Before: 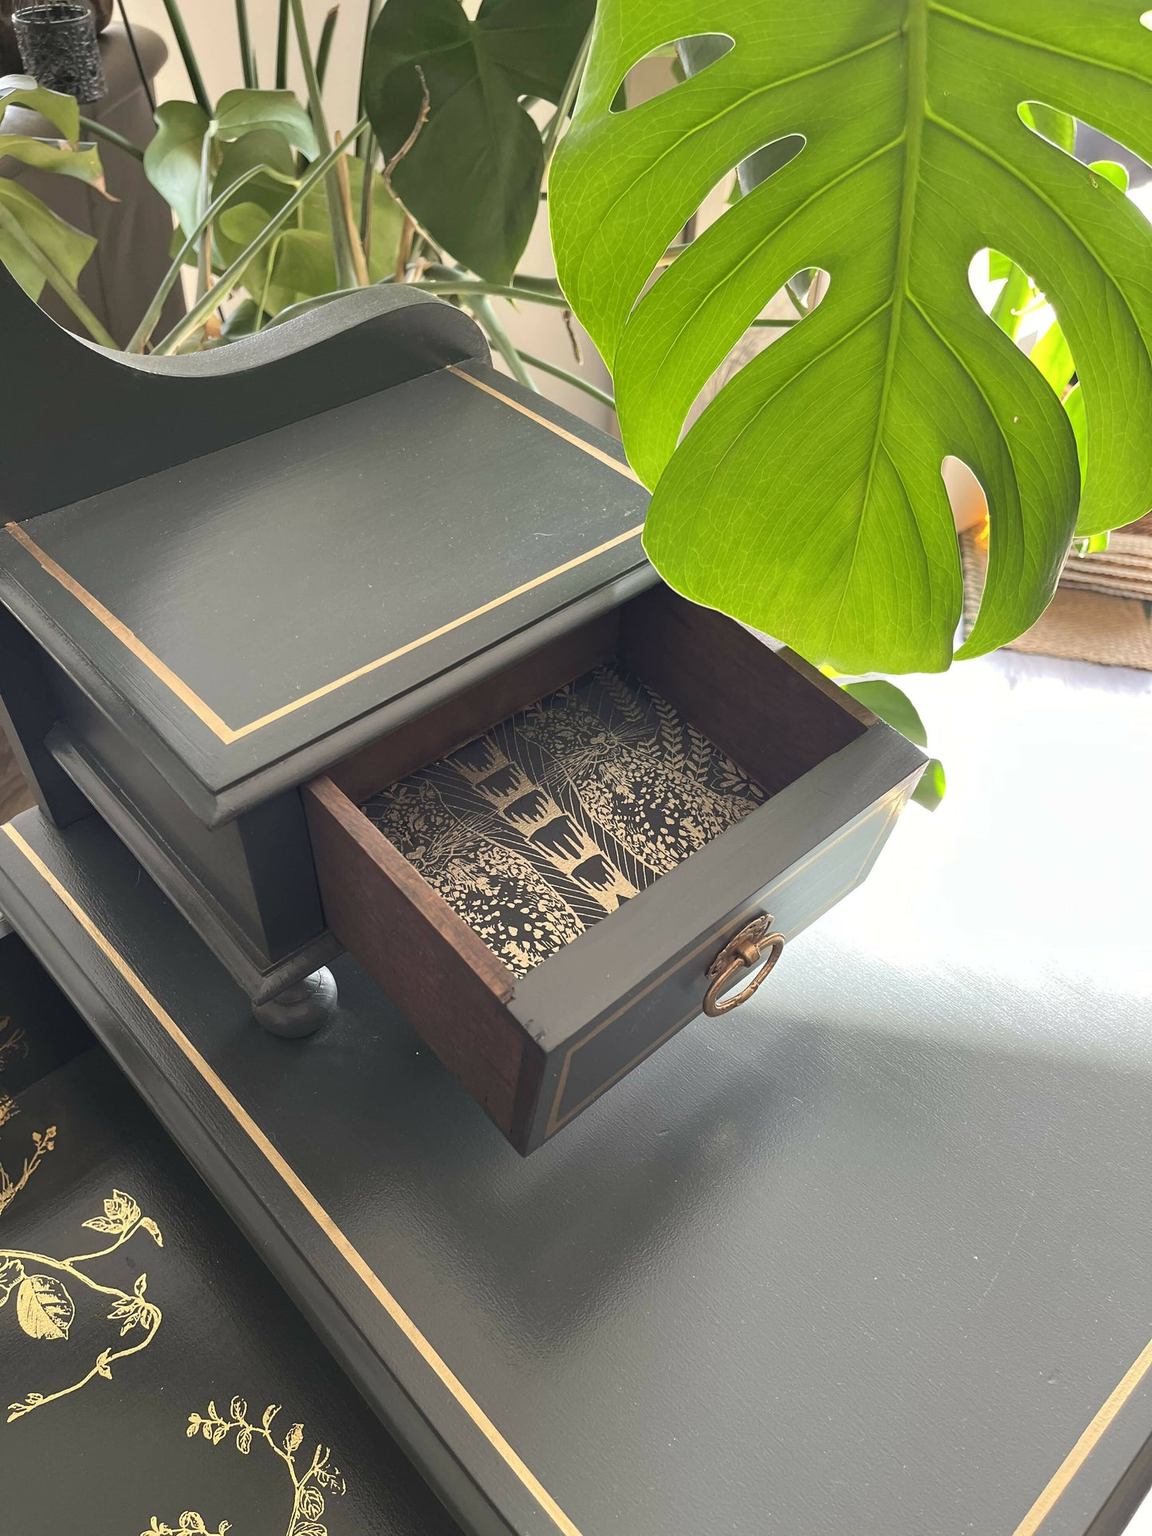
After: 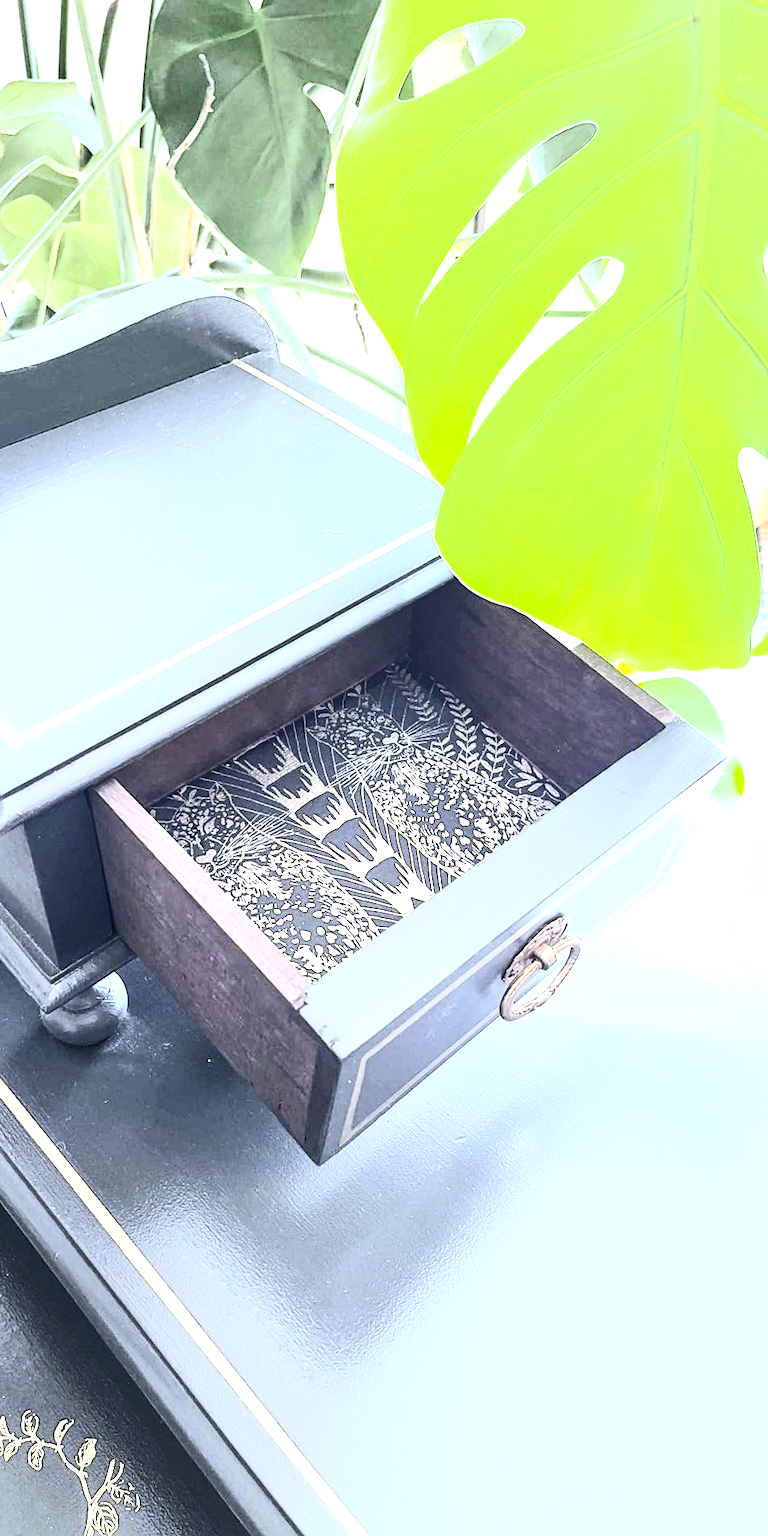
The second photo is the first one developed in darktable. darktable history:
exposure: black level correction 0, exposure 1.975 EV, compensate exposure bias true, compensate highlight preservation false
rotate and perspective: rotation -0.45°, automatic cropping original format, crop left 0.008, crop right 0.992, crop top 0.012, crop bottom 0.988
contrast brightness saturation: contrast 0.5, saturation -0.1
local contrast: on, module defaults
sharpen: amount 0.2
color correction: saturation 0.98
crop and rotate: left 18.442%, right 15.508%
white balance: red 0.871, blue 1.249
